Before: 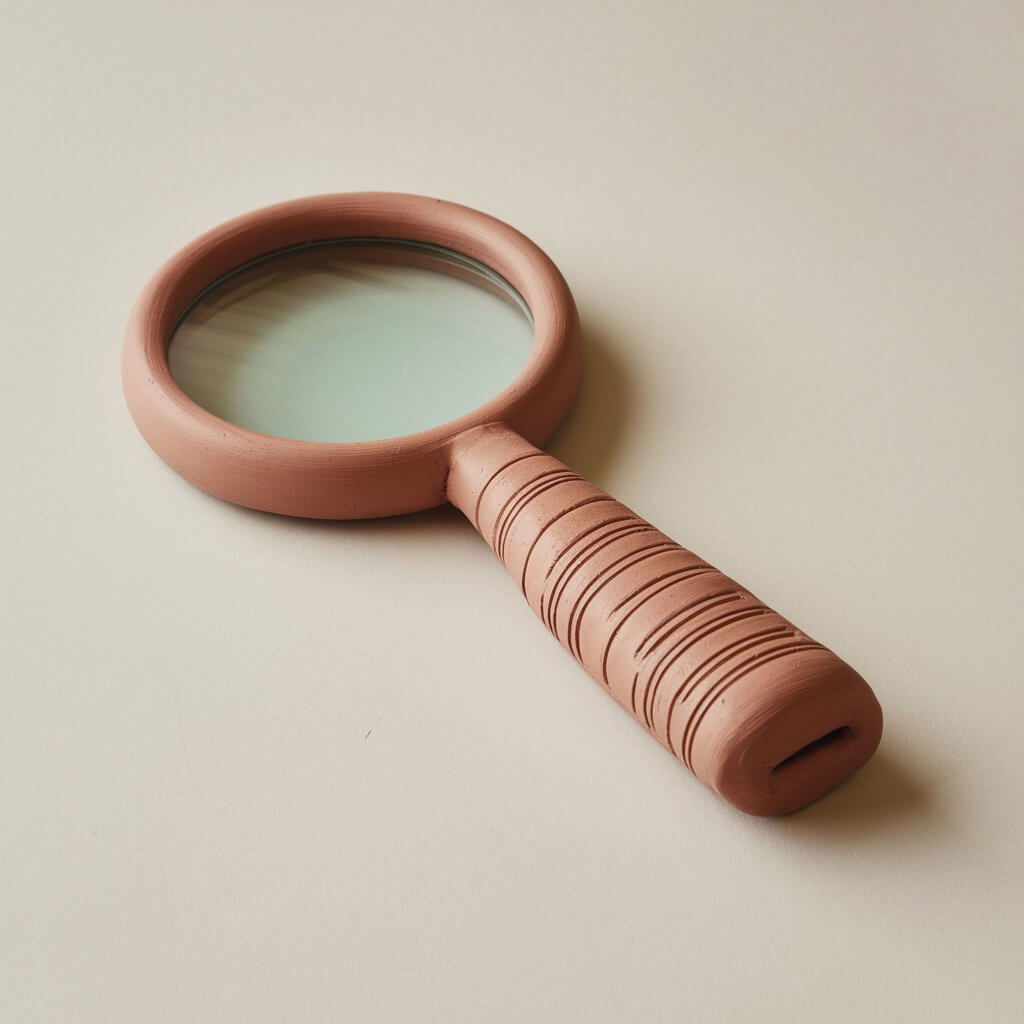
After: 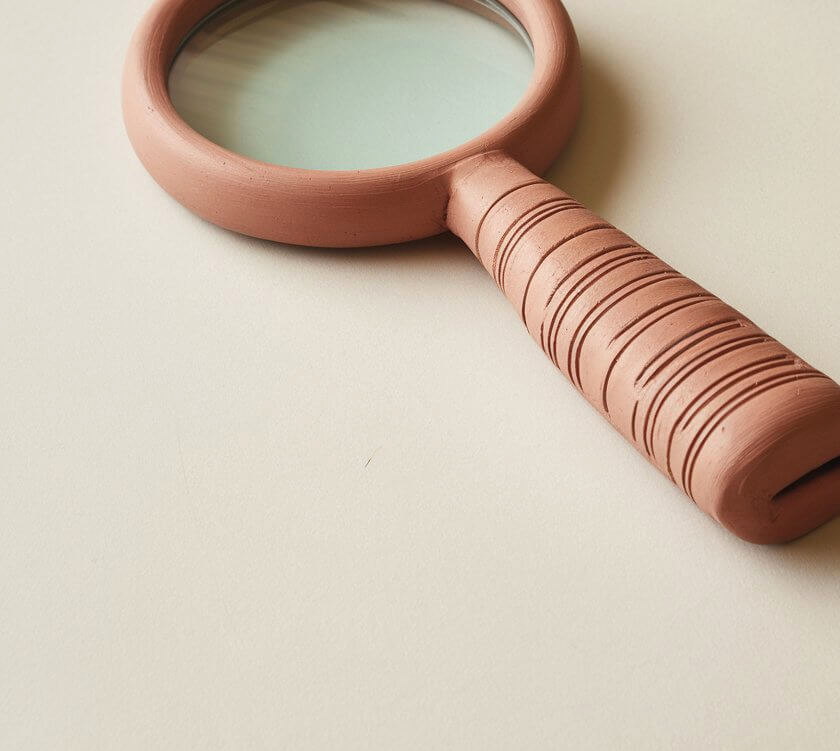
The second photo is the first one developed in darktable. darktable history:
crop: top 26.634%, right 17.965%
exposure: black level correction 0, exposure 0.199 EV, compensate highlight preservation false
